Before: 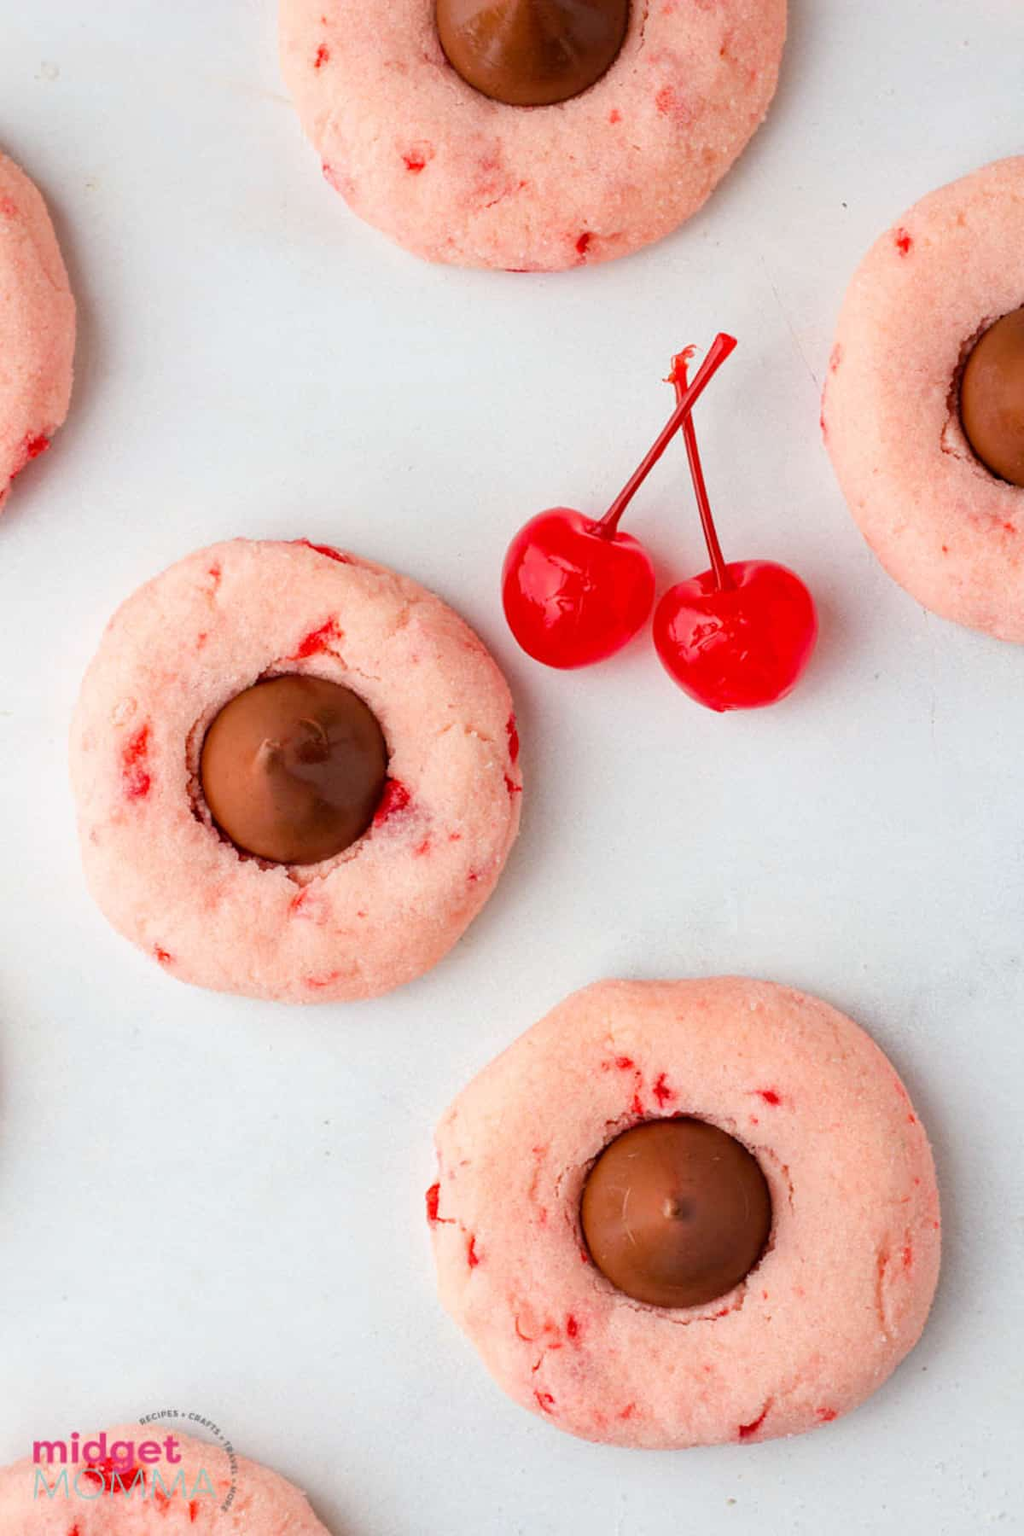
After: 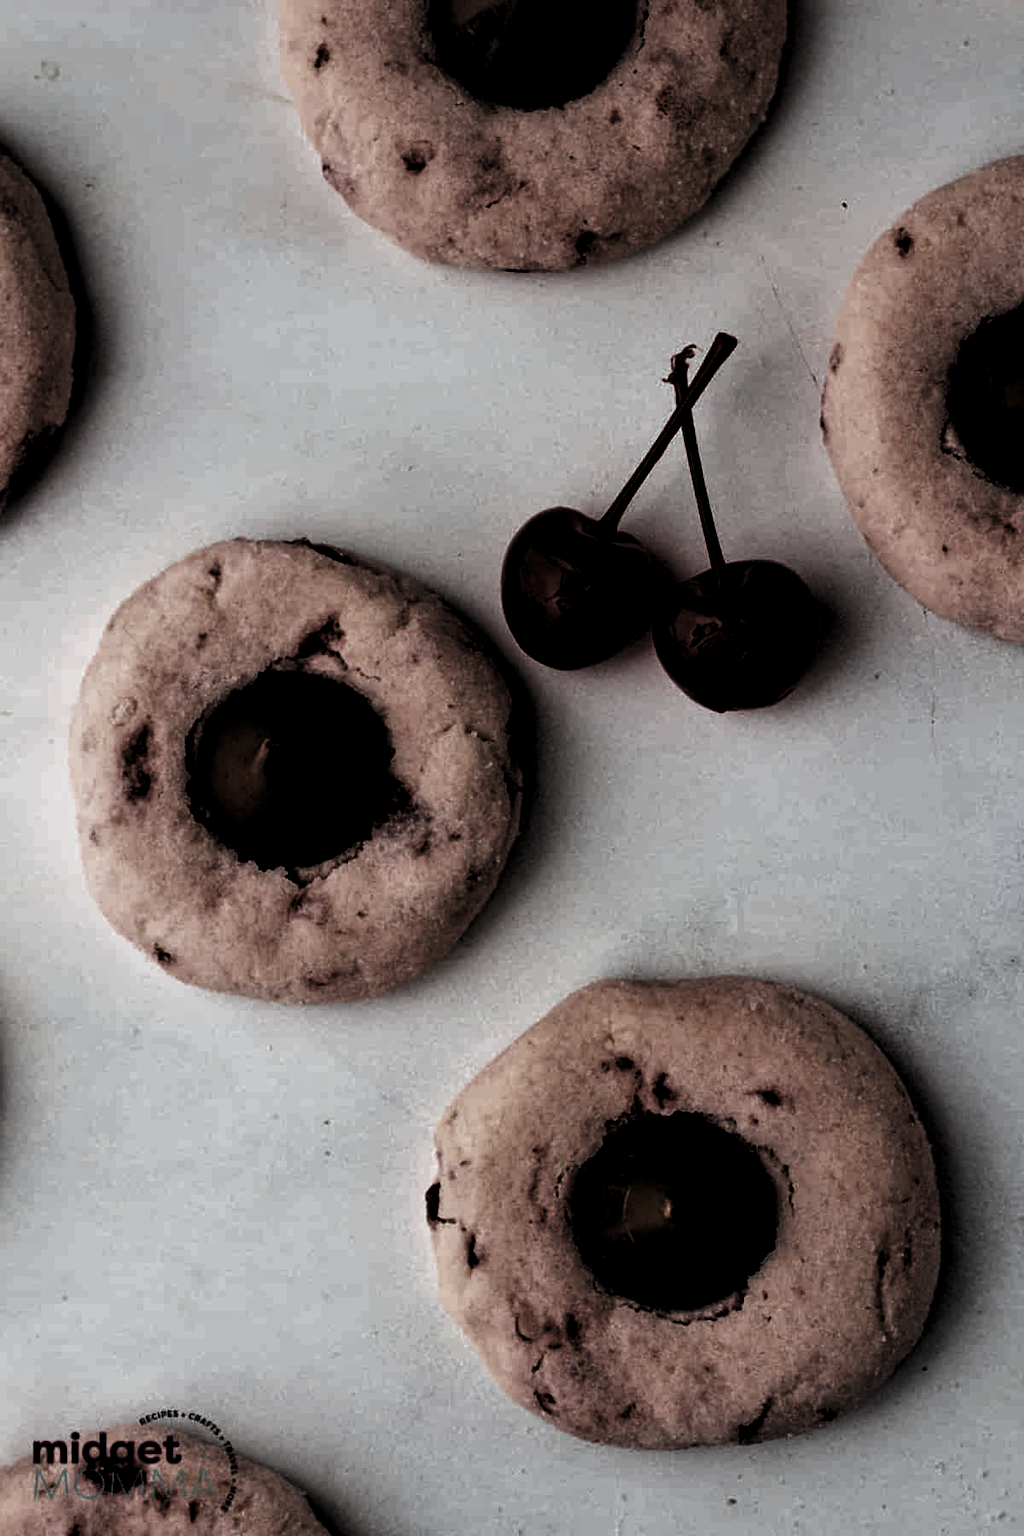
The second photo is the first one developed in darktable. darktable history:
tone equalizer: -7 EV 0.15 EV, -6 EV 0.6 EV, -5 EV 1.15 EV, -4 EV 1.33 EV, -3 EV 1.15 EV, -2 EV 0.6 EV, -1 EV 0.15 EV, mask exposure compensation -0.5 EV
levels: mode automatic, black 8.58%, gray 59.42%, levels [0, 0.445, 1]
color balance: contrast fulcrum 17.78%
